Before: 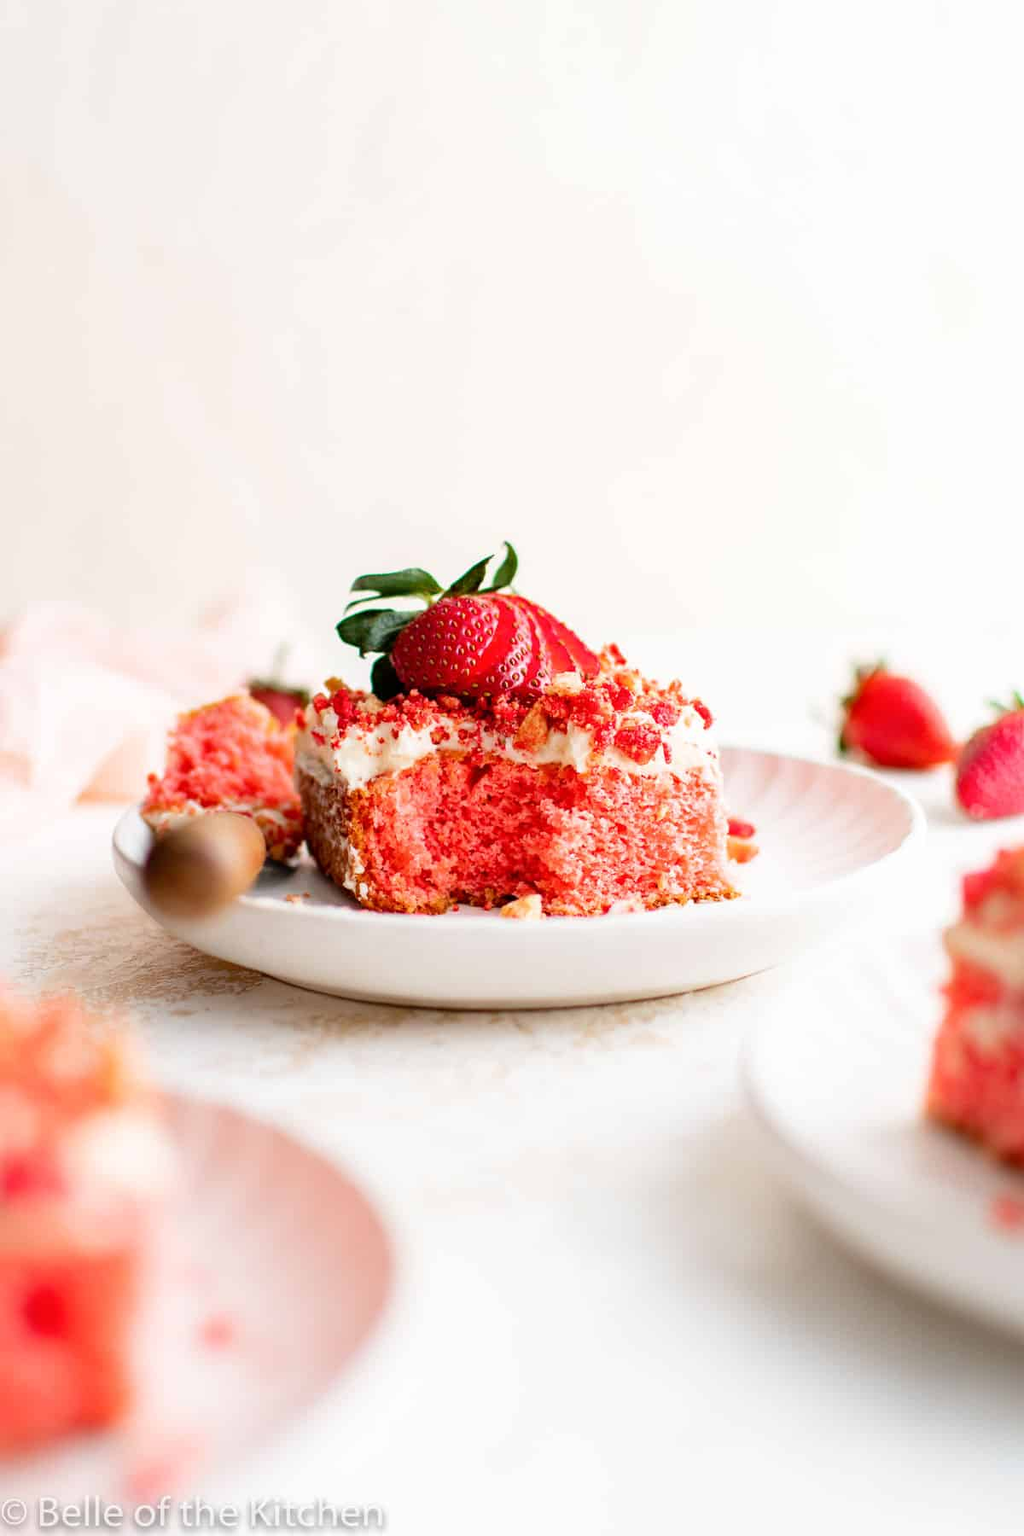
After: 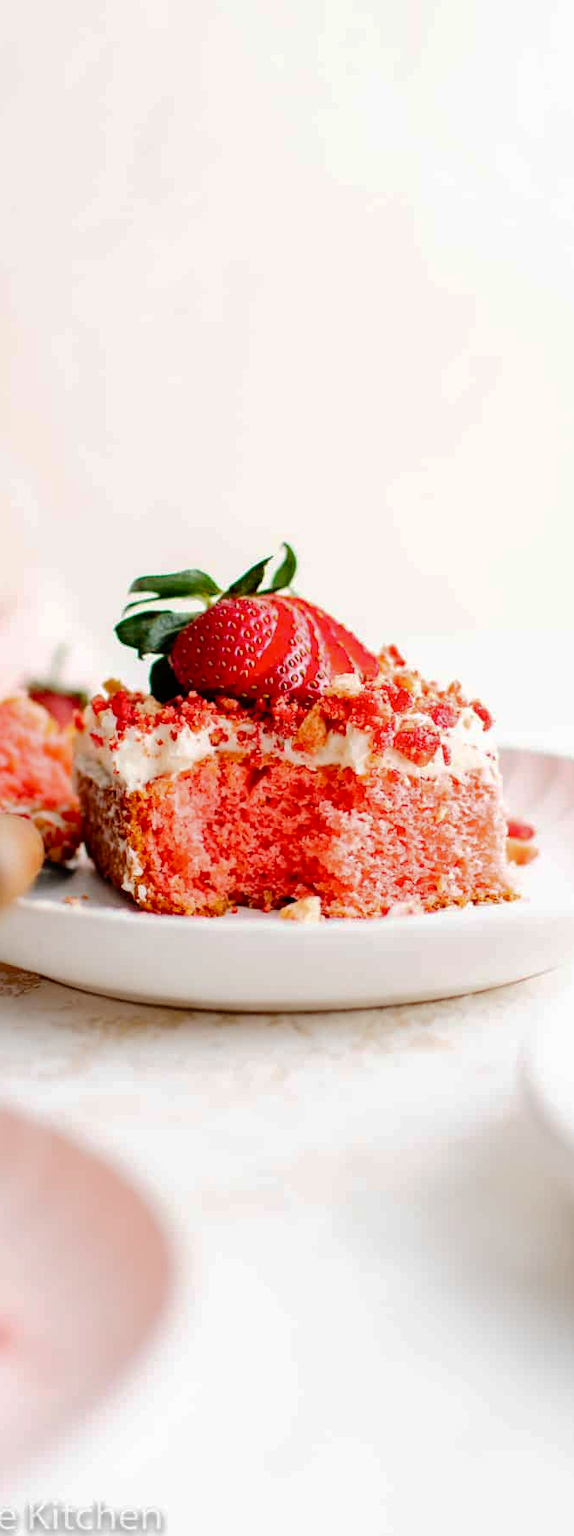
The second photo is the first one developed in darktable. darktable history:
tone curve: curves: ch0 [(0, 0) (0.003, 0.002) (0.011, 0.006) (0.025, 0.013) (0.044, 0.019) (0.069, 0.032) (0.1, 0.056) (0.136, 0.095) (0.177, 0.144) (0.224, 0.193) (0.277, 0.26) (0.335, 0.331) (0.399, 0.405) (0.468, 0.479) (0.543, 0.552) (0.623, 0.624) (0.709, 0.699) (0.801, 0.772) (0.898, 0.856) (1, 1)], preserve colors none
crop: left 21.674%, right 22.086%
